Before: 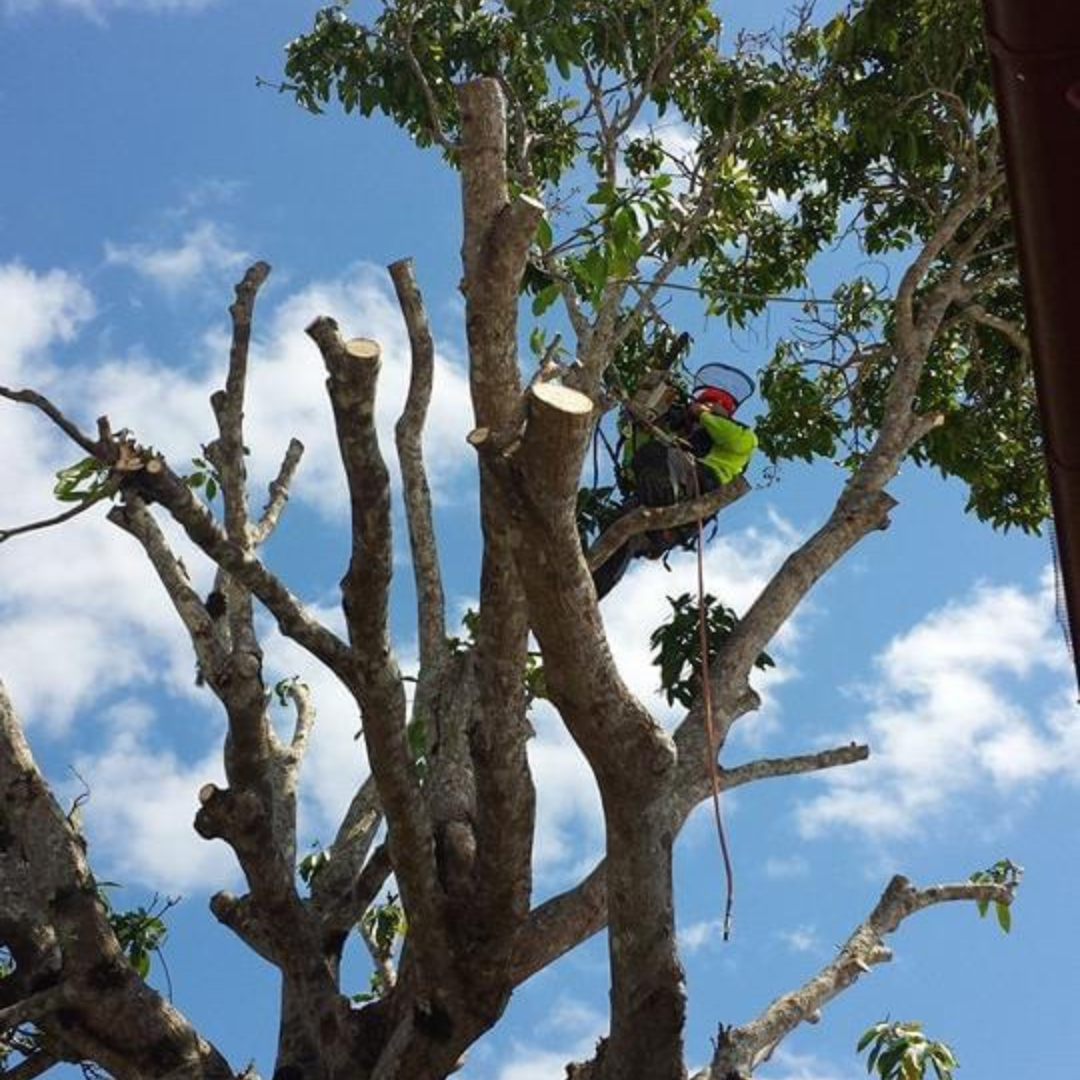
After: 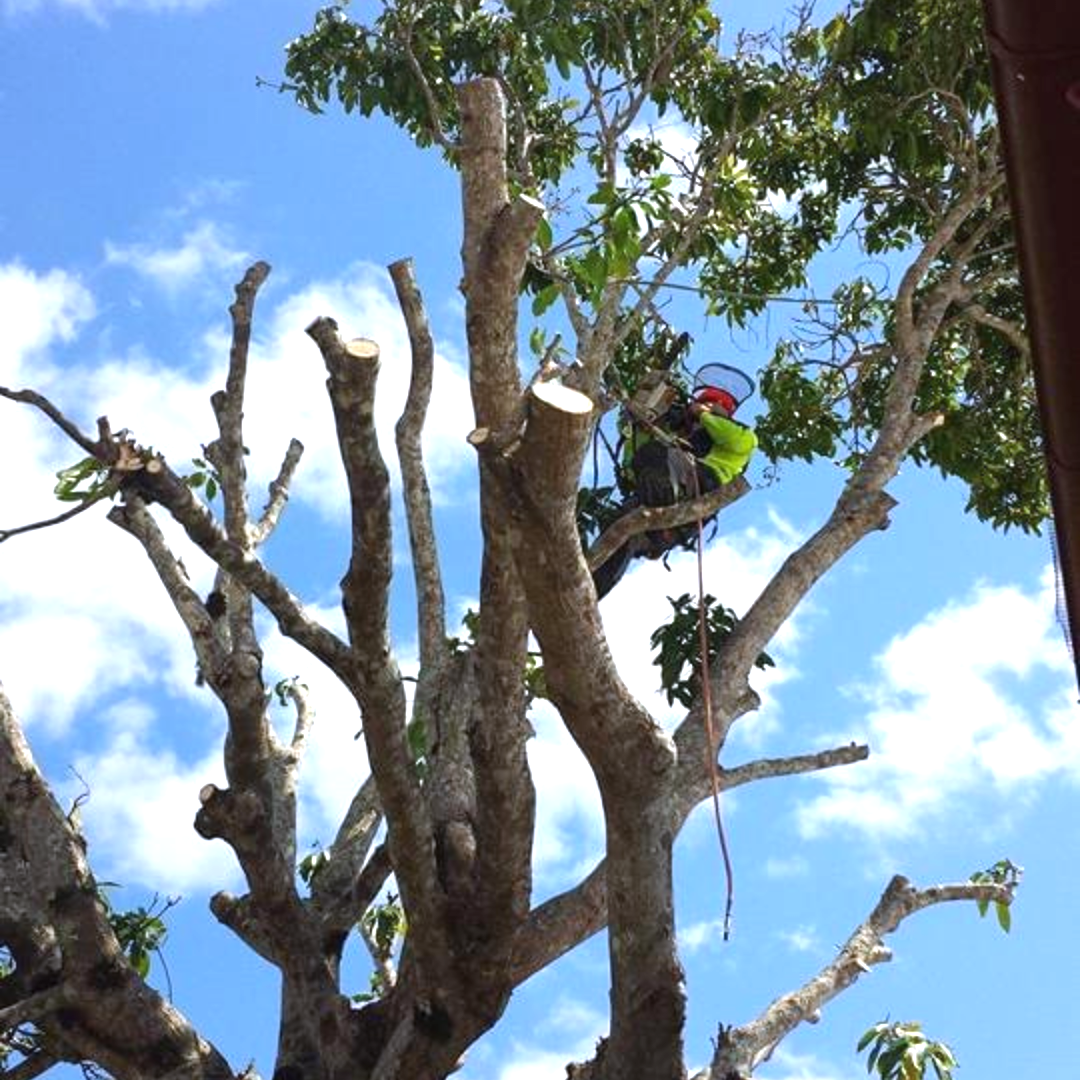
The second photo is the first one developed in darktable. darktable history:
exposure: black level correction 0, exposure 0.7 EV, compensate exposure bias true, compensate highlight preservation false
white balance: red 0.984, blue 1.059
